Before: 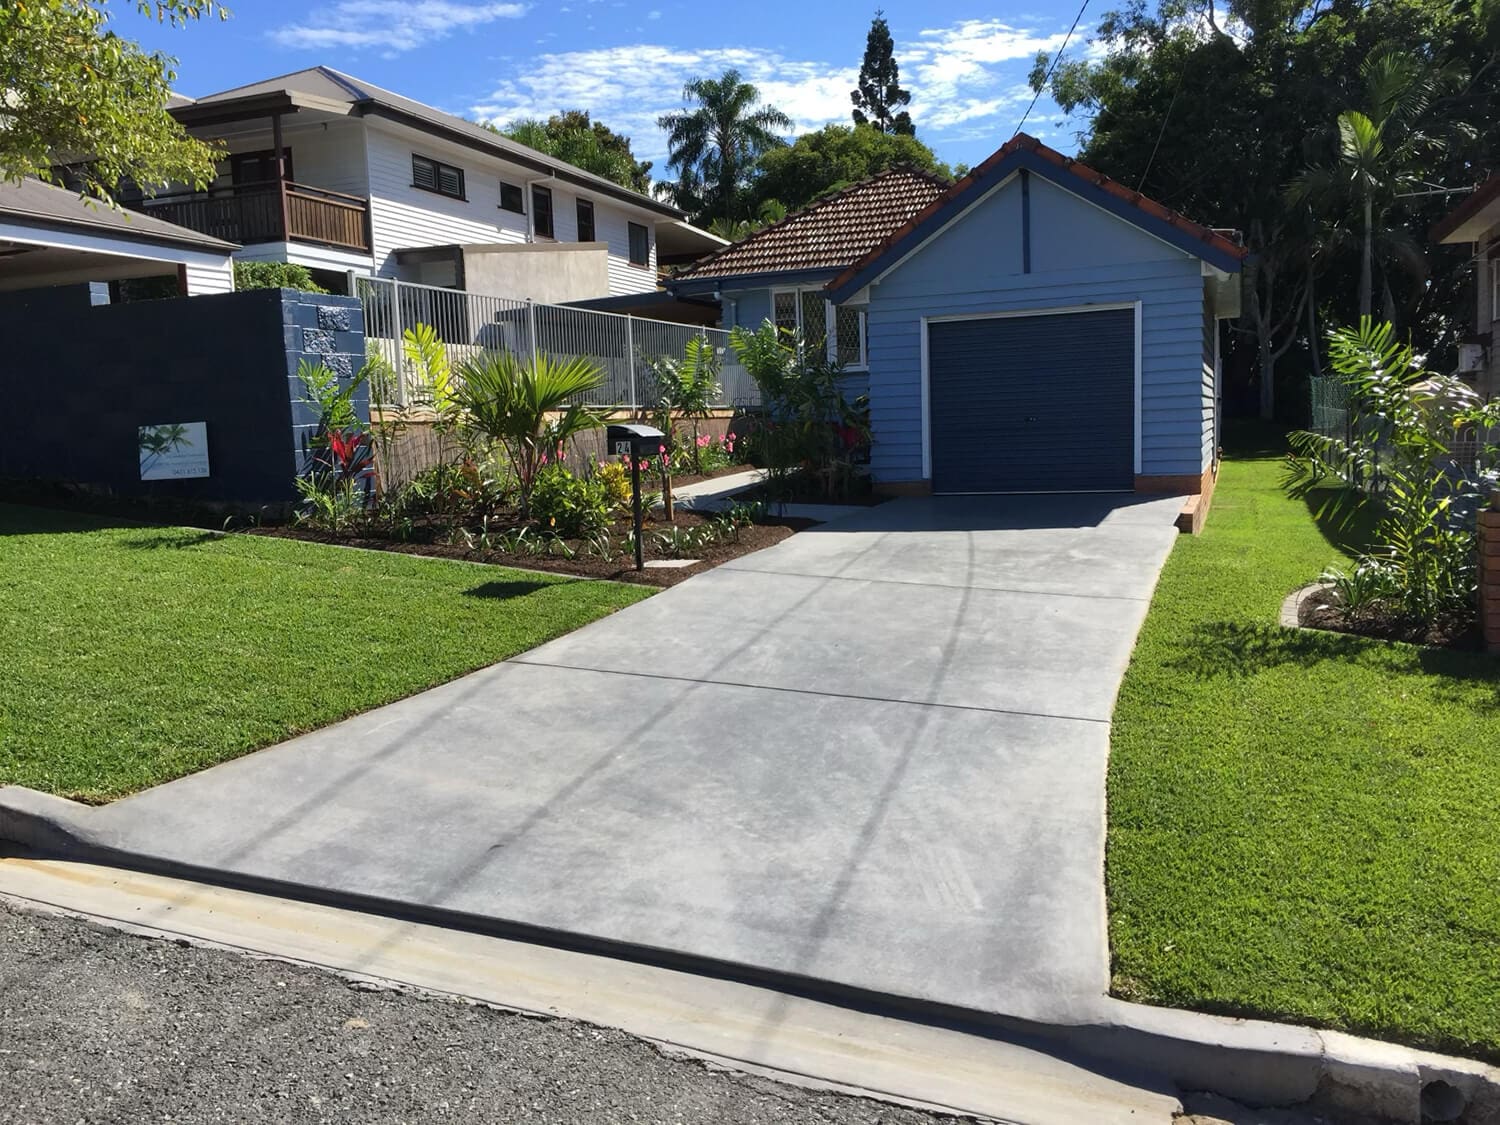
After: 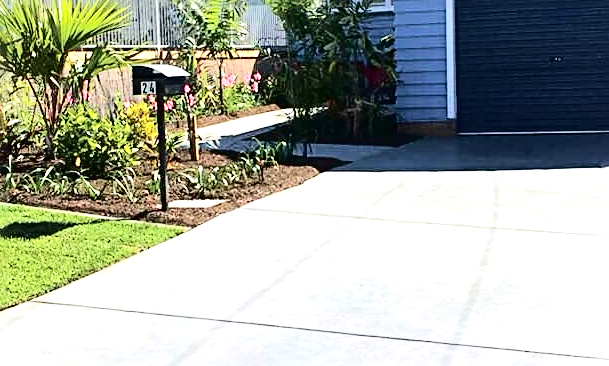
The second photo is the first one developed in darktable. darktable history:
color balance rgb: perceptual saturation grading › global saturation 9.738%
exposure: black level correction 0, exposure 1.102 EV, compensate highlight preservation false
velvia: on, module defaults
sharpen: radius 3.12
contrast equalizer: y [[0.5, 0.5, 0.472, 0.5, 0.5, 0.5], [0.5 ×6], [0.5 ×6], [0 ×6], [0 ×6]]
tone curve: curves: ch0 [(0, 0) (0.003, 0.001) (0.011, 0.004) (0.025, 0.008) (0.044, 0.015) (0.069, 0.022) (0.1, 0.031) (0.136, 0.052) (0.177, 0.101) (0.224, 0.181) (0.277, 0.289) (0.335, 0.418) (0.399, 0.541) (0.468, 0.65) (0.543, 0.739) (0.623, 0.817) (0.709, 0.882) (0.801, 0.919) (0.898, 0.958) (1, 1)], color space Lab, independent channels, preserve colors none
crop: left 31.707%, top 32.083%, right 27.682%, bottom 35.32%
tone equalizer: luminance estimator HSV value / RGB max
